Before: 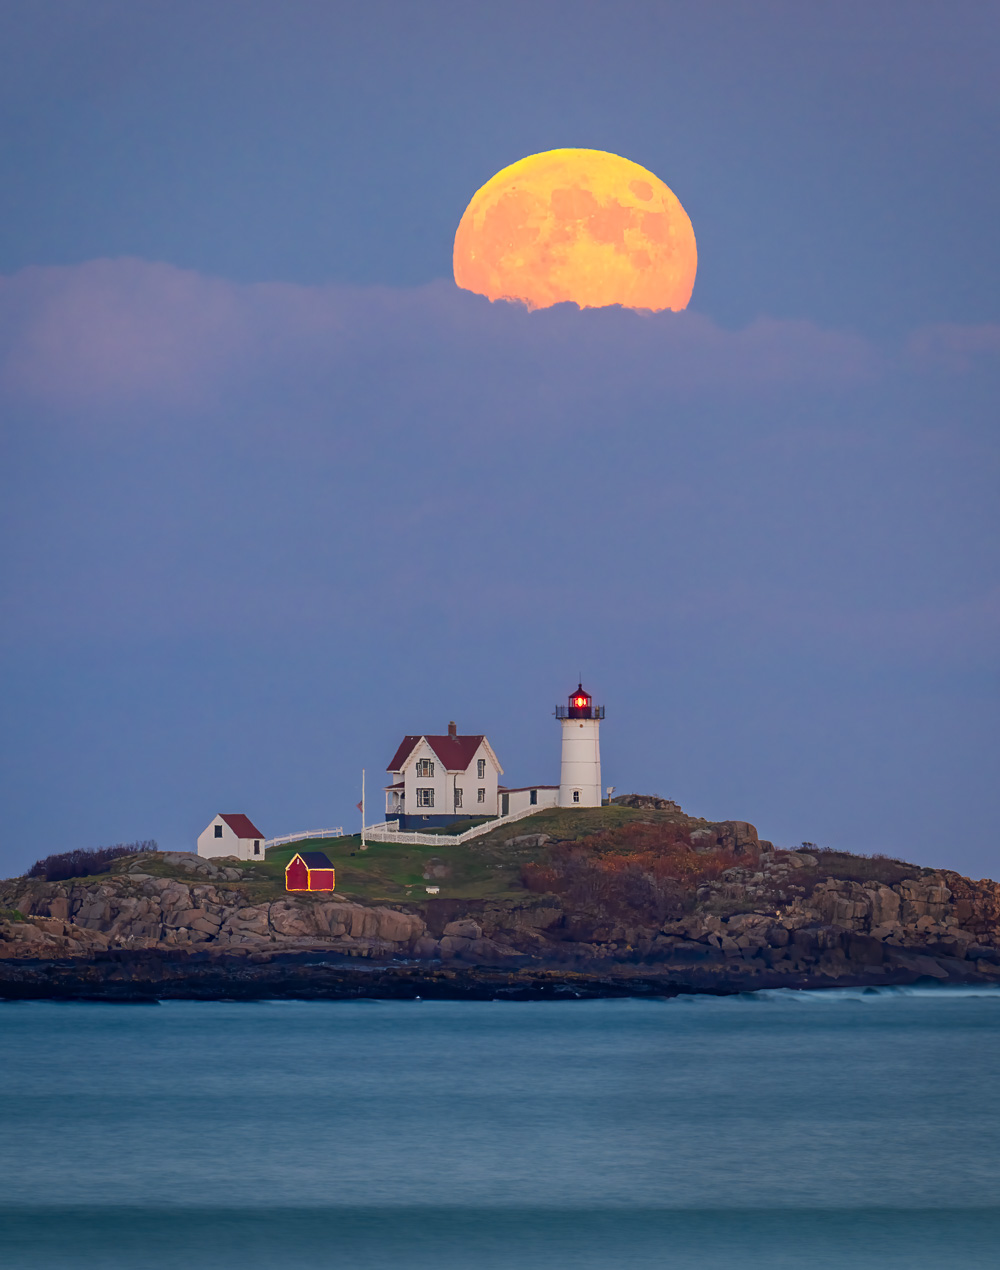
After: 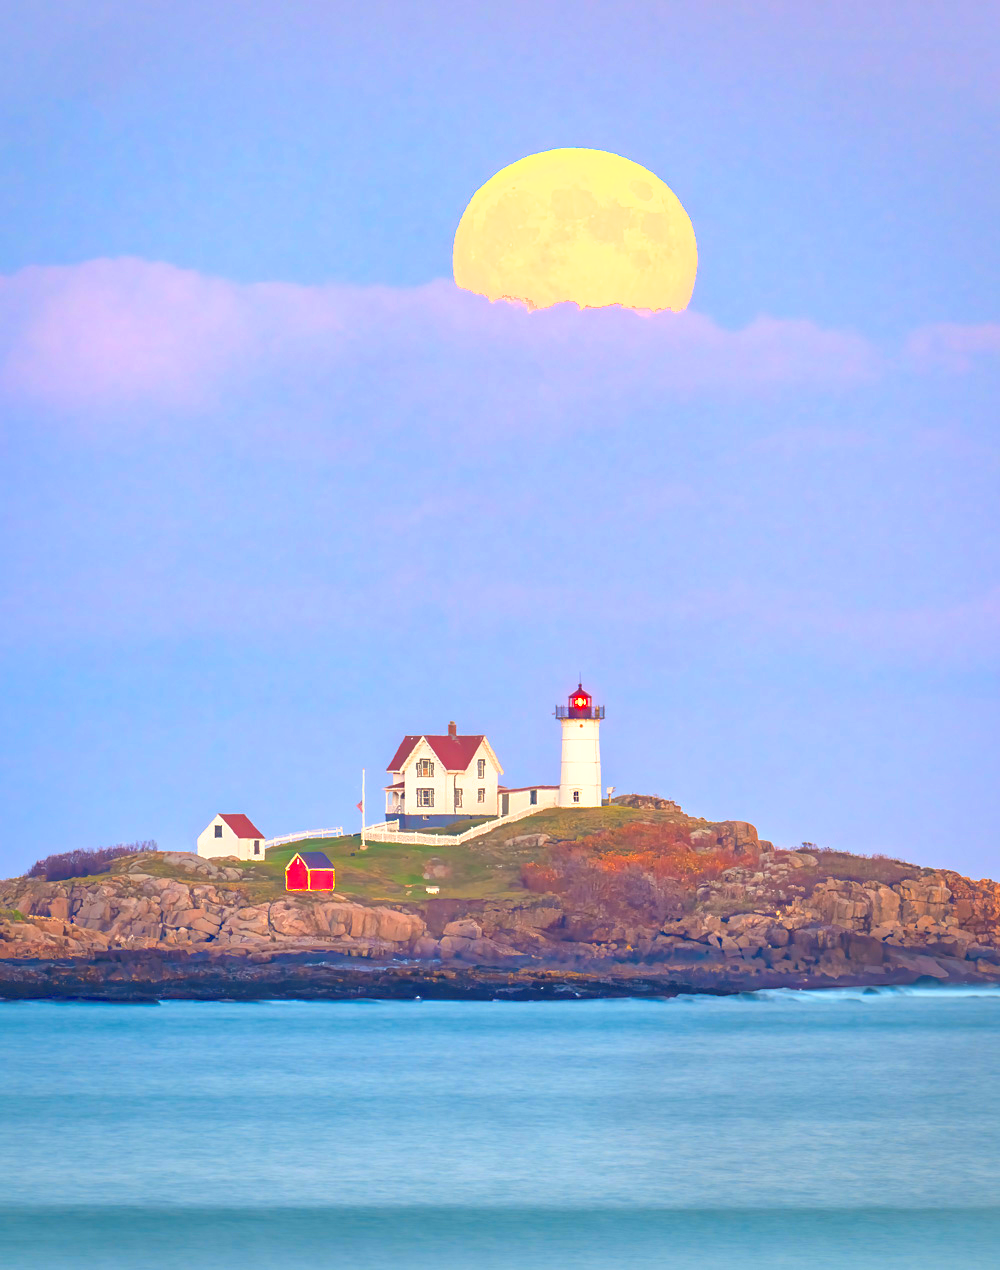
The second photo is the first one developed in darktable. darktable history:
shadows and highlights: on, module defaults
contrast brightness saturation: contrast 0.144, brightness 0.223
exposure: black level correction 0, exposure 1.374 EV, compensate highlight preservation false
color balance rgb: power › luminance 9.756%, power › chroma 2.816%, power › hue 56.92°, highlights gain › chroma 2.189%, highlights gain › hue 75.41°, white fulcrum 0.095 EV, linear chroma grading › shadows 10.429%, linear chroma grading › highlights 9.535%, linear chroma grading › global chroma 14.349%, linear chroma grading › mid-tones 14.915%, perceptual saturation grading › global saturation 0.288%
